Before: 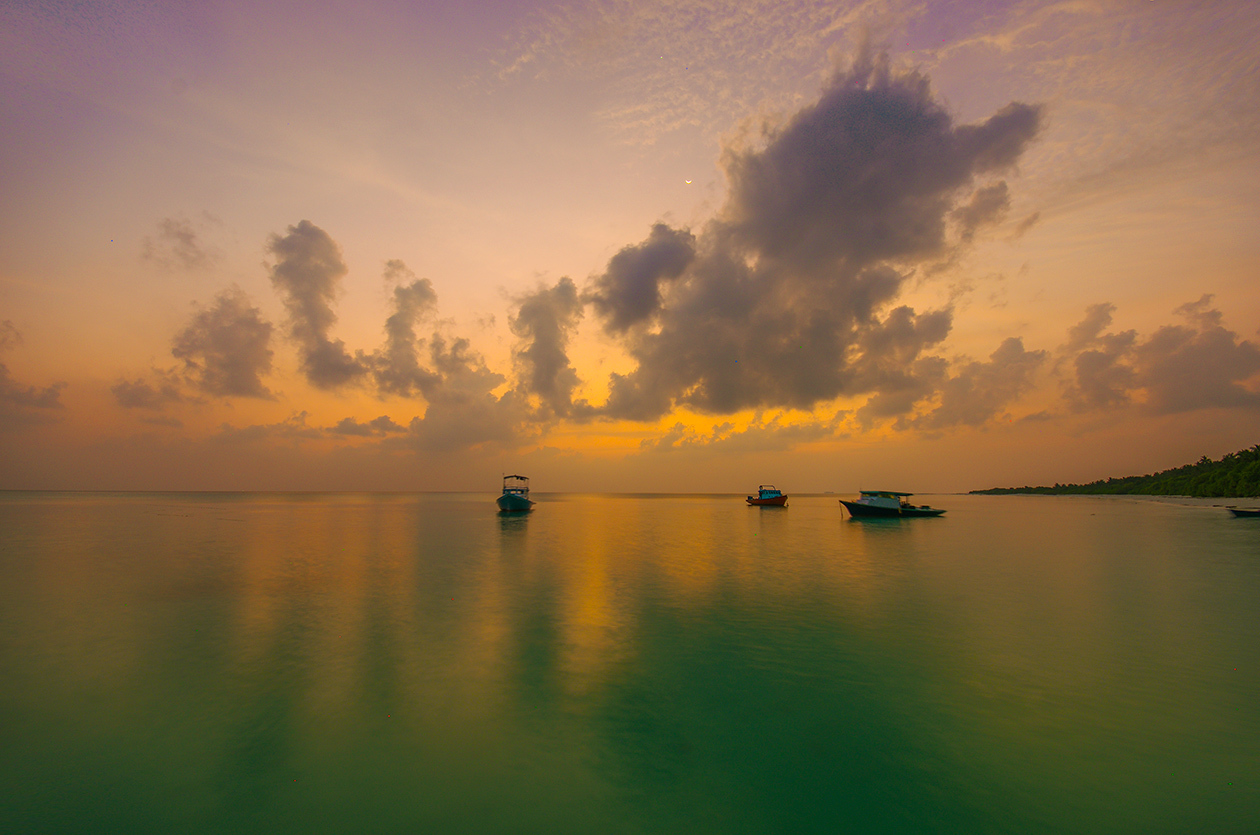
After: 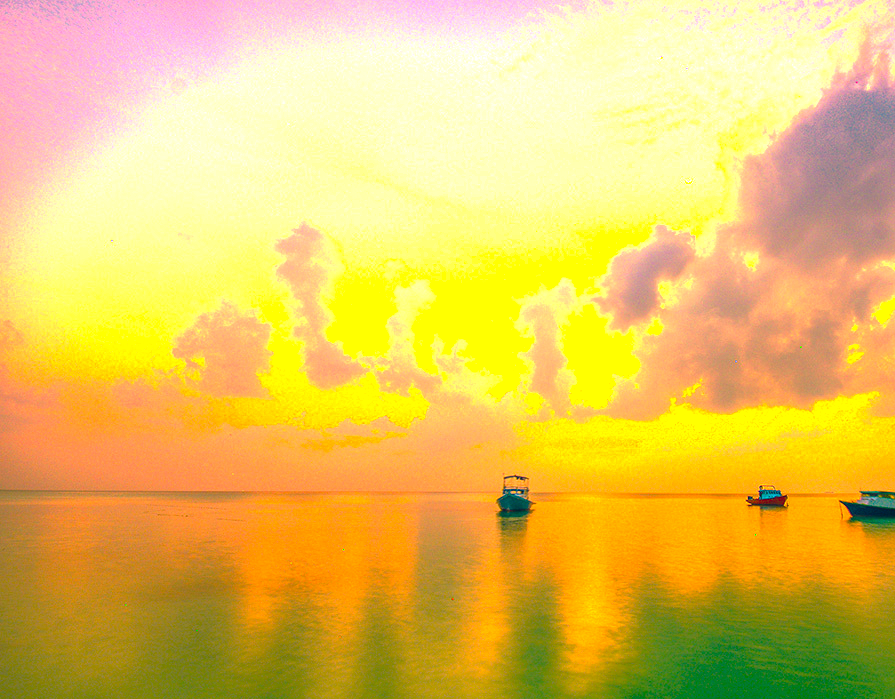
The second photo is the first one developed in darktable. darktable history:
color balance rgb: highlights gain › chroma 3.052%, highlights gain › hue 76.02°, global offset › chroma 0.245%, global offset › hue 256.05°, linear chroma grading › global chroma 7.738%, perceptual saturation grading › global saturation 34.709%, perceptual saturation grading › highlights -25.29%, perceptual saturation grading › shadows 49.369%, global vibrance 20%
local contrast: on, module defaults
exposure: black level correction 0, exposure 2.158 EV, compensate highlight preservation false
crop: right 28.956%, bottom 16.224%
tone curve: curves: ch0 [(0, 0.018) (0.061, 0.041) (0.205, 0.191) (0.289, 0.292) (0.39, 0.424) (0.493, 0.551) (0.666, 0.743) (0.795, 0.841) (1, 0.998)]; ch1 [(0, 0) (0.385, 0.343) (0.439, 0.415) (0.494, 0.498) (0.501, 0.501) (0.51, 0.509) (0.548, 0.563) (0.586, 0.61) (0.684, 0.658) (0.783, 0.804) (1, 1)]; ch2 [(0, 0) (0.304, 0.31) (0.403, 0.399) (0.441, 0.428) (0.47, 0.469) (0.498, 0.496) (0.524, 0.538) (0.566, 0.579) (0.648, 0.665) (0.697, 0.699) (1, 1)], preserve colors none
base curve: curves: ch0 [(0, 0) (0.841, 0.609) (1, 1)], preserve colors none
